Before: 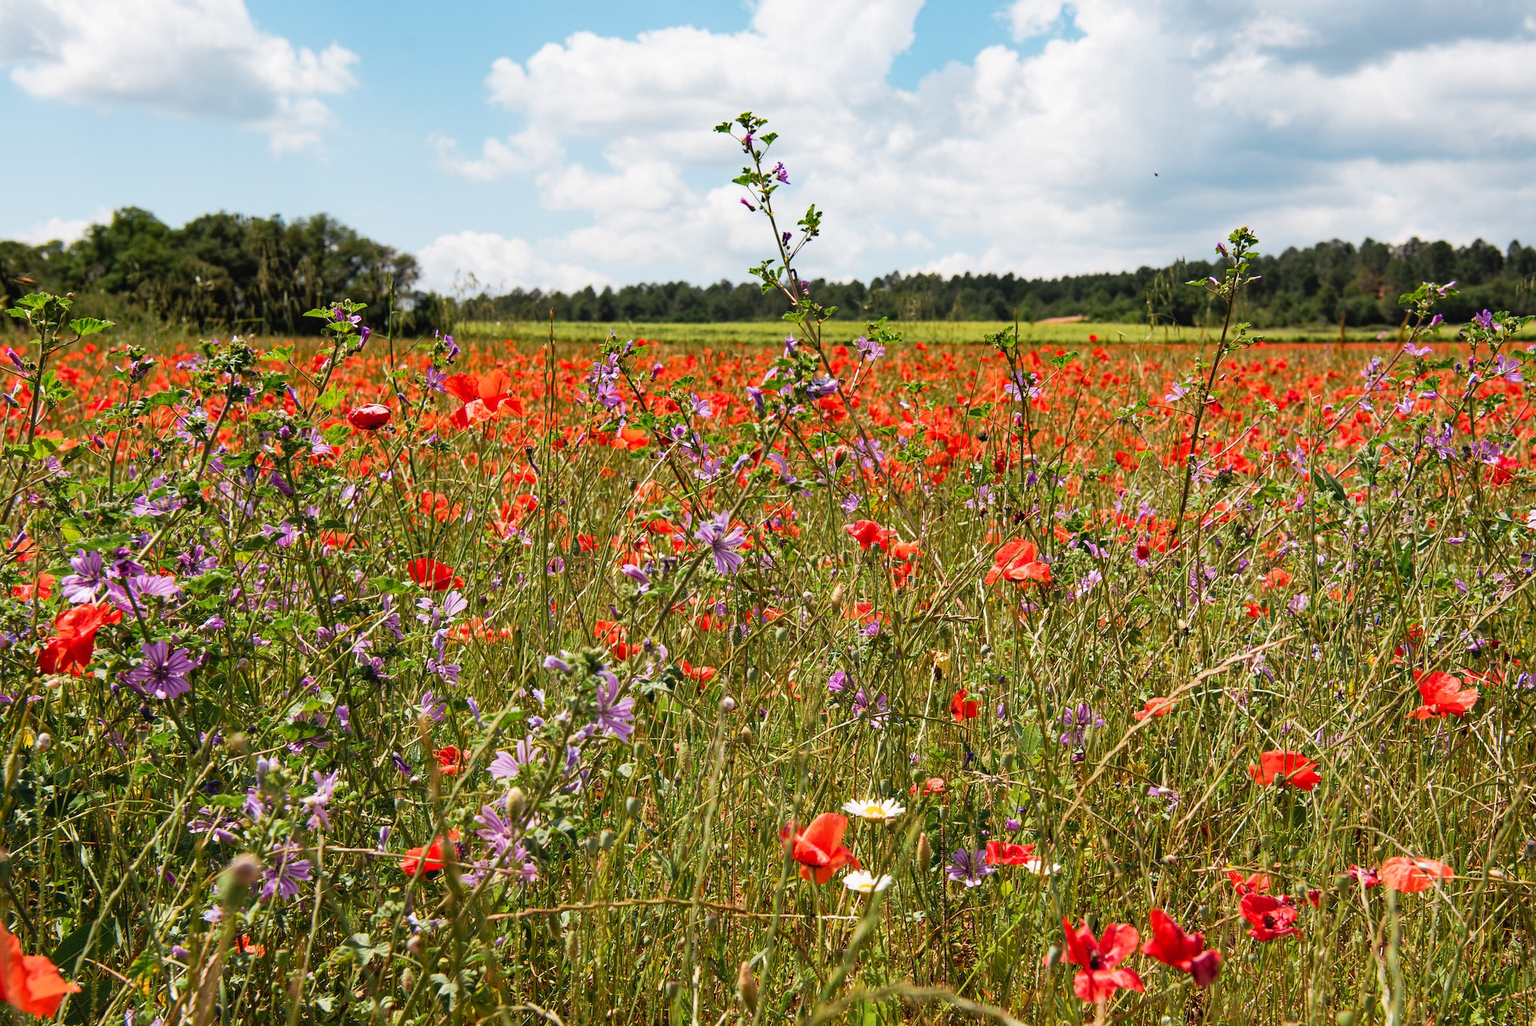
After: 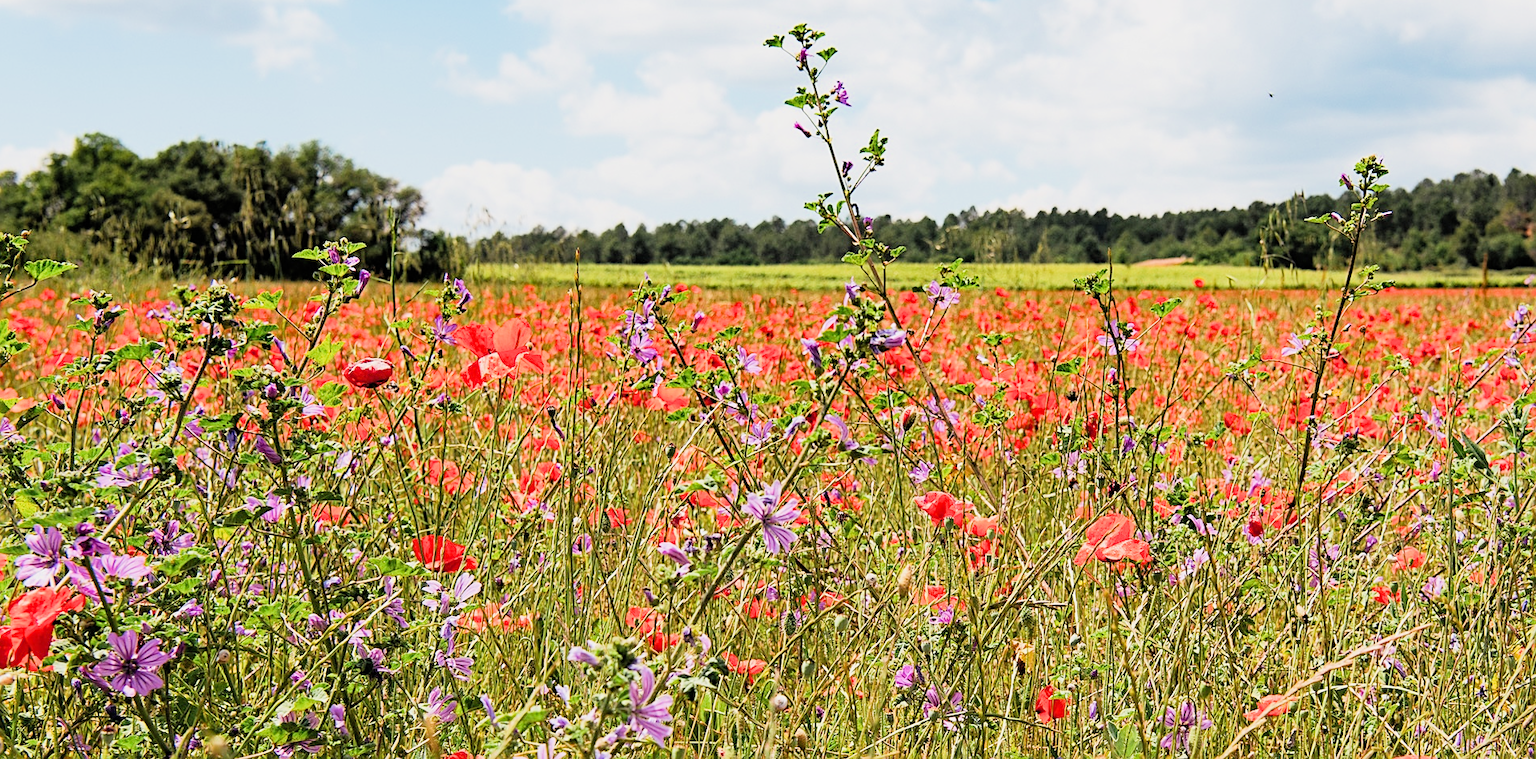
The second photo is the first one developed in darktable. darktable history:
exposure: black level correction 0, exposure 0.951 EV, compensate exposure bias true, compensate highlight preservation false
filmic rgb: middle gray luminance 29%, black relative exposure -10.35 EV, white relative exposure 5.47 EV, target black luminance 0%, hardness 3.95, latitude 2.09%, contrast 1.122, highlights saturation mix 4.7%, shadows ↔ highlights balance 14.37%
crop: left 3.138%, top 8.98%, right 9.65%, bottom 26.423%
sharpen: on, module defaults
